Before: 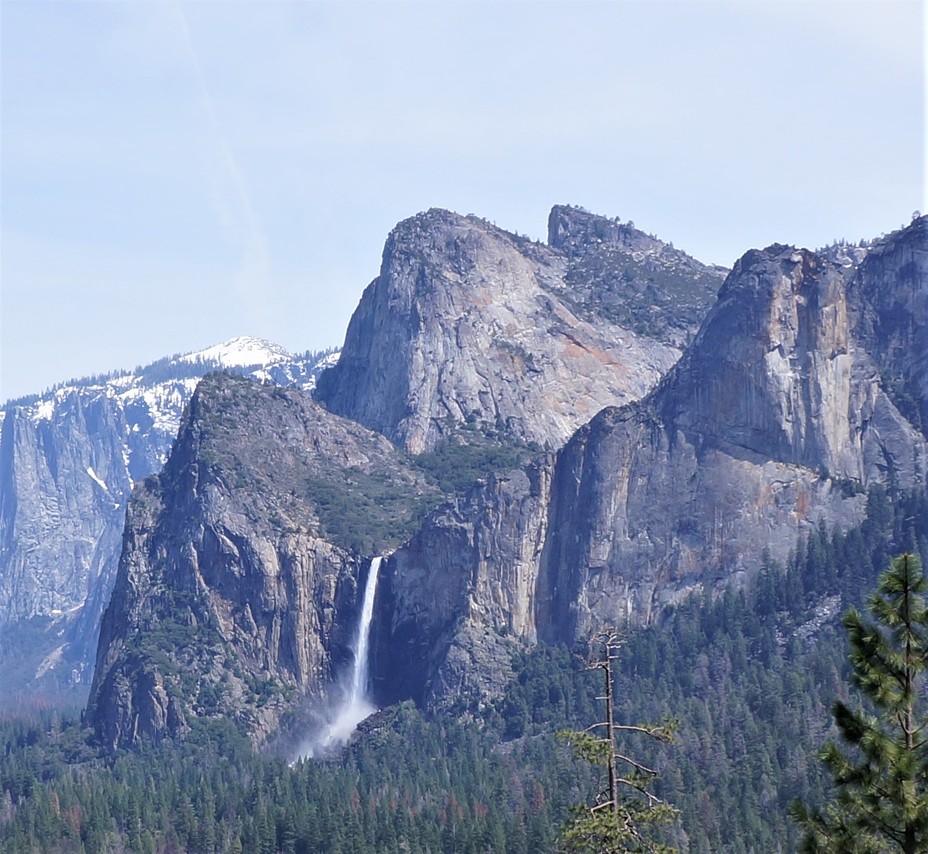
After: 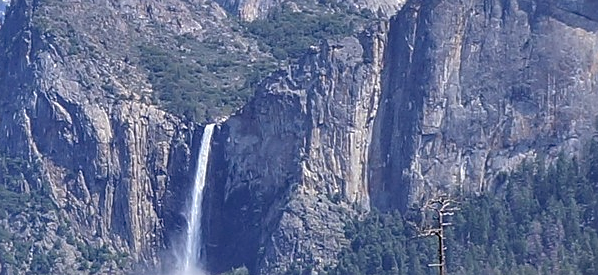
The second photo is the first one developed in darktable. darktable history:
local contrast: on, module defaults
crop: left 18.084%, top 50.746%, right 17.459%, bottom 16.938%
color correction: highlights b* -0.048
sharpen: on, module defaults
shadows and highlights: on, module defaults
